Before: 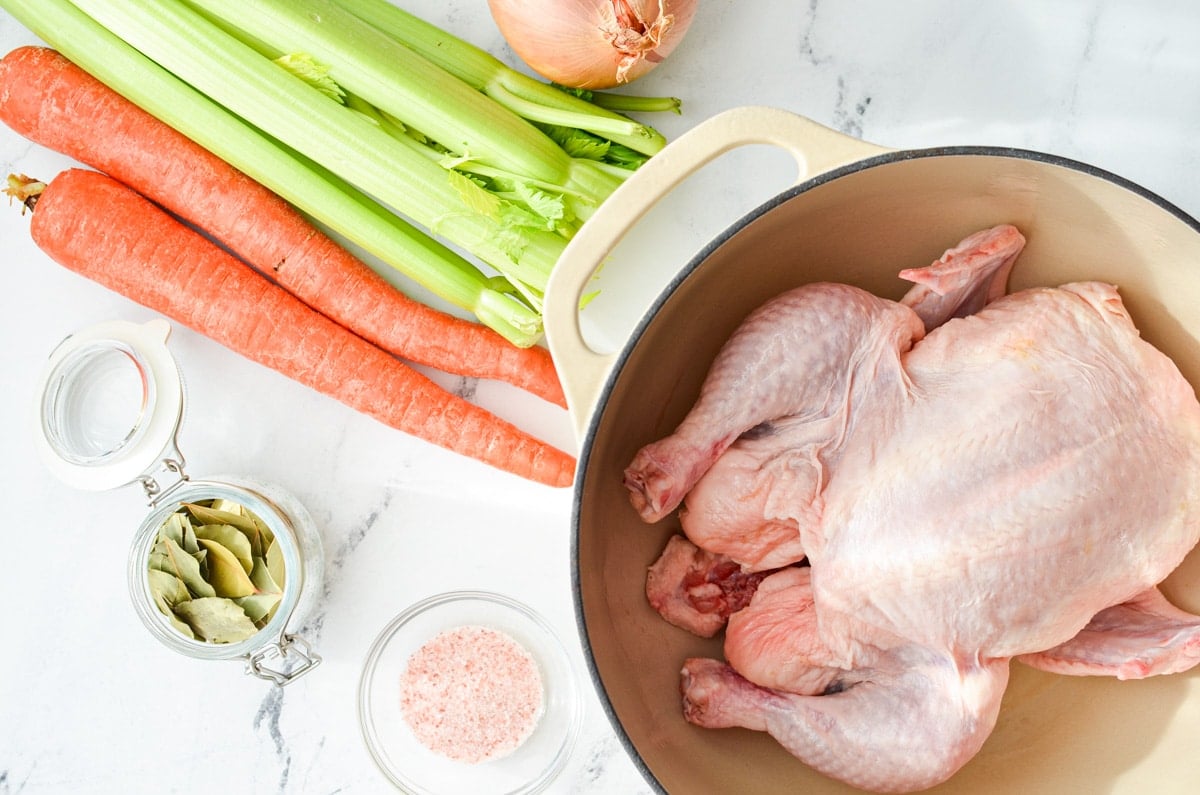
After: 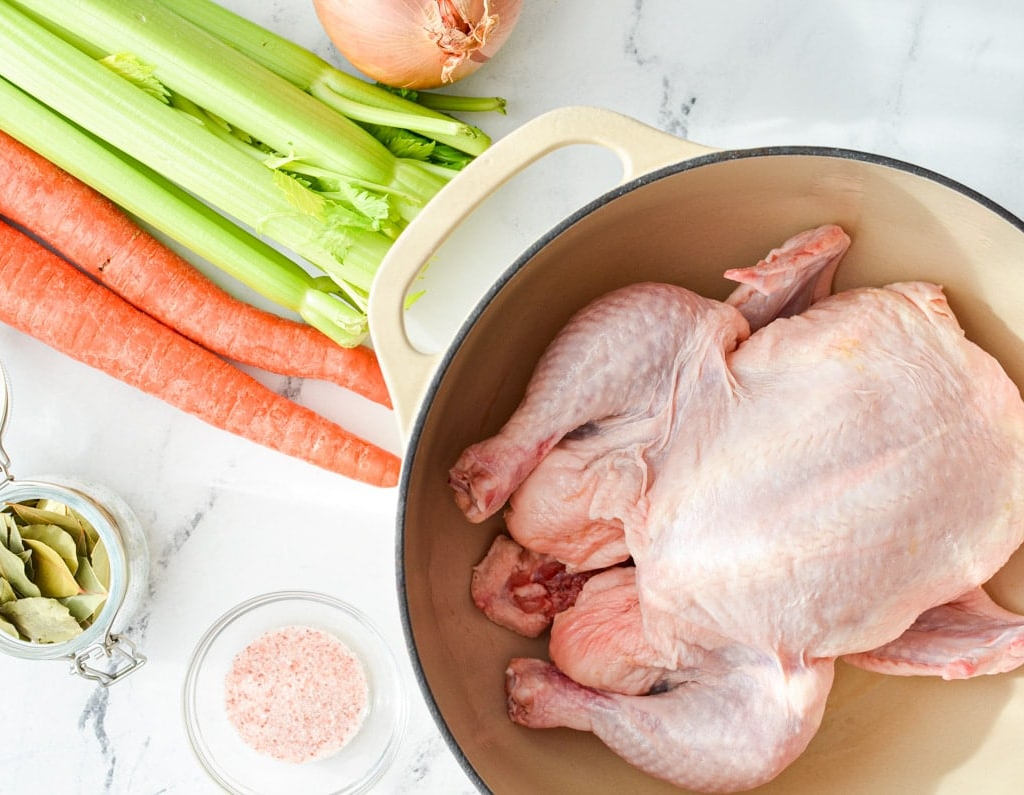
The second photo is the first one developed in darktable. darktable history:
crop and rotate: left 14.596%
